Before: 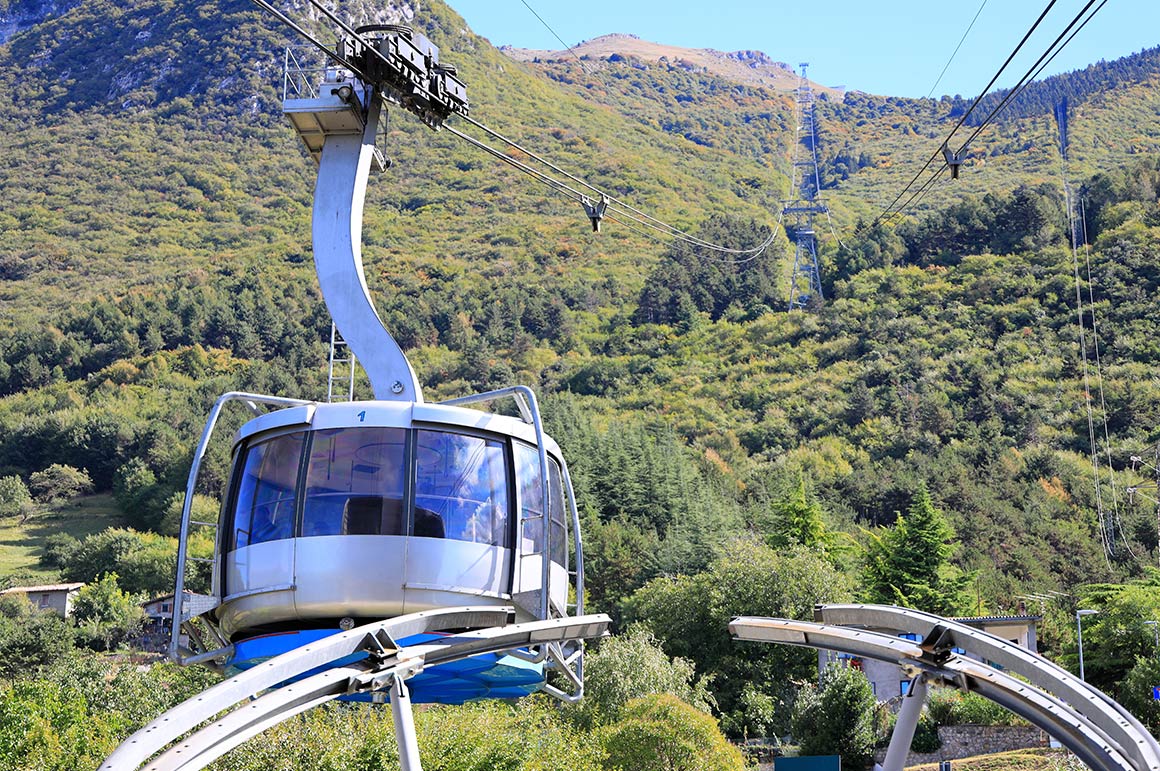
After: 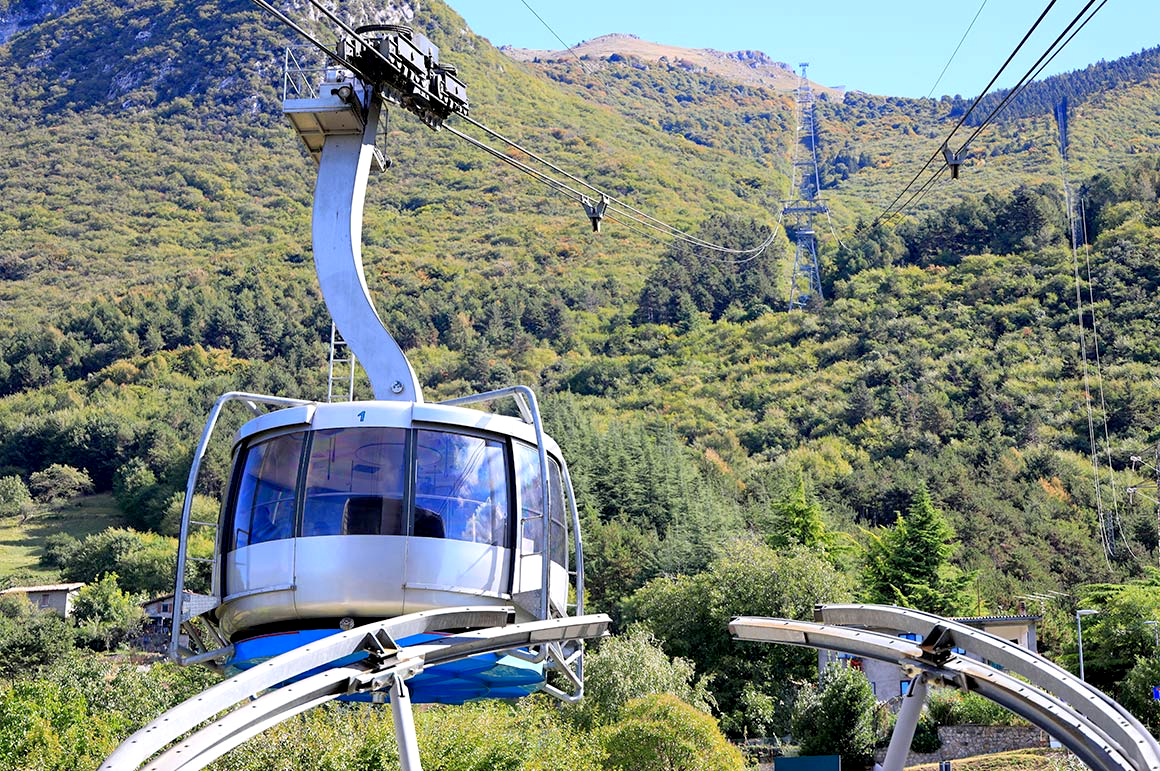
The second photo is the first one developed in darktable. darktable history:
exposure: black level correction 0.008, exposure 0.104 EV, compensate exposure bias true, compensate highlight preservation false
